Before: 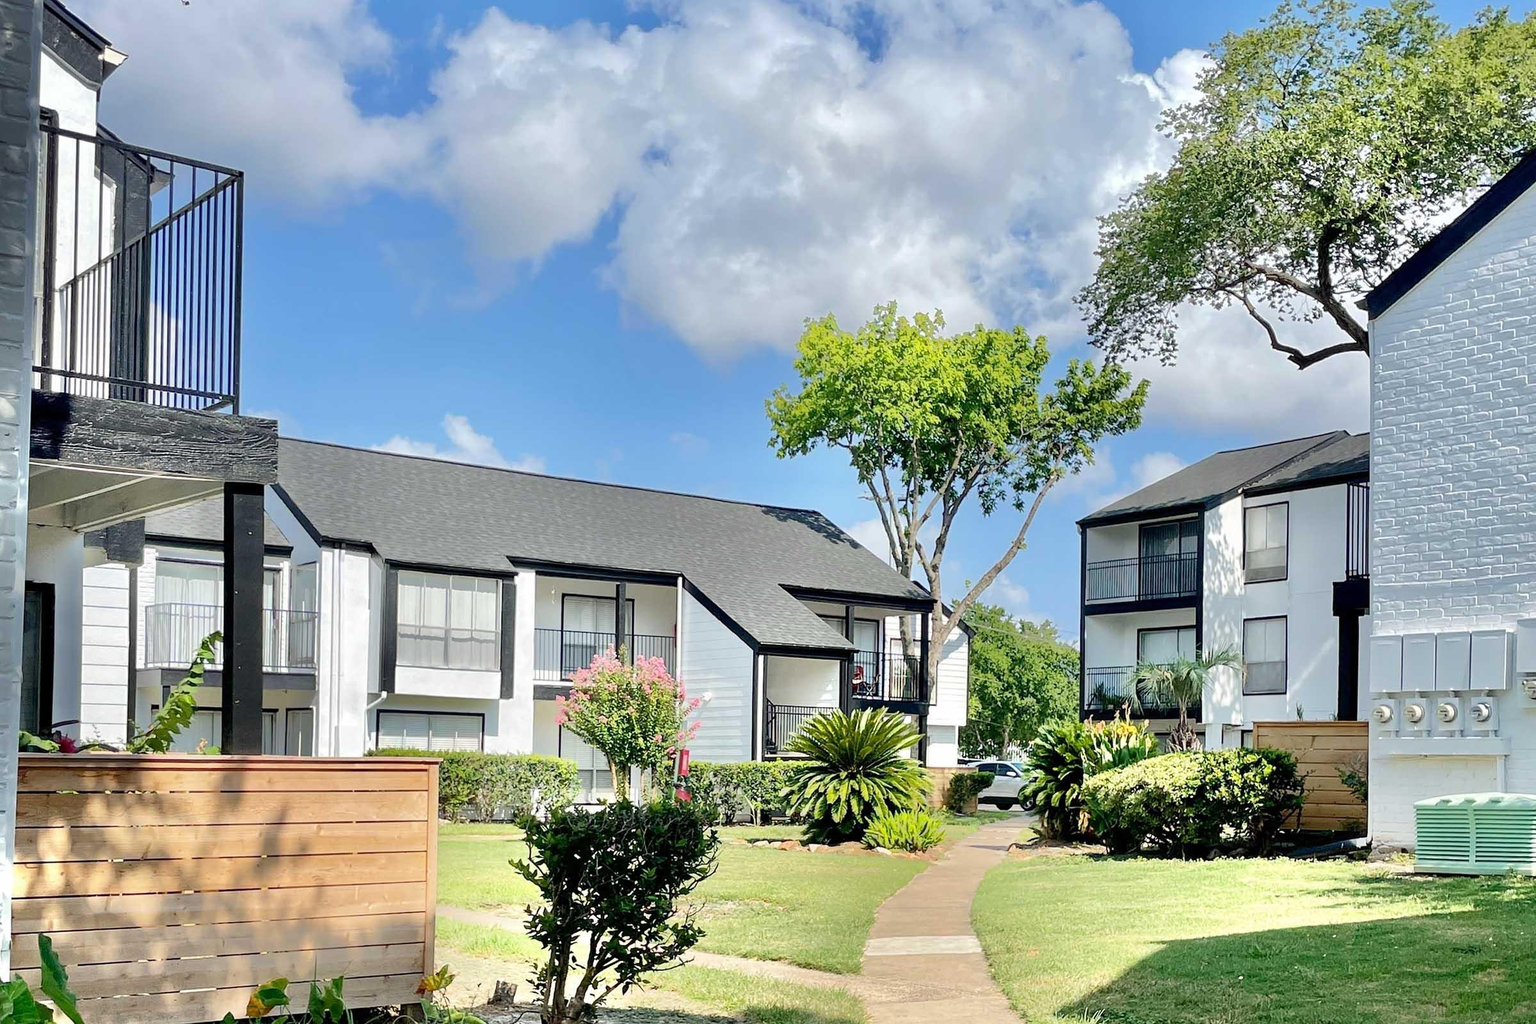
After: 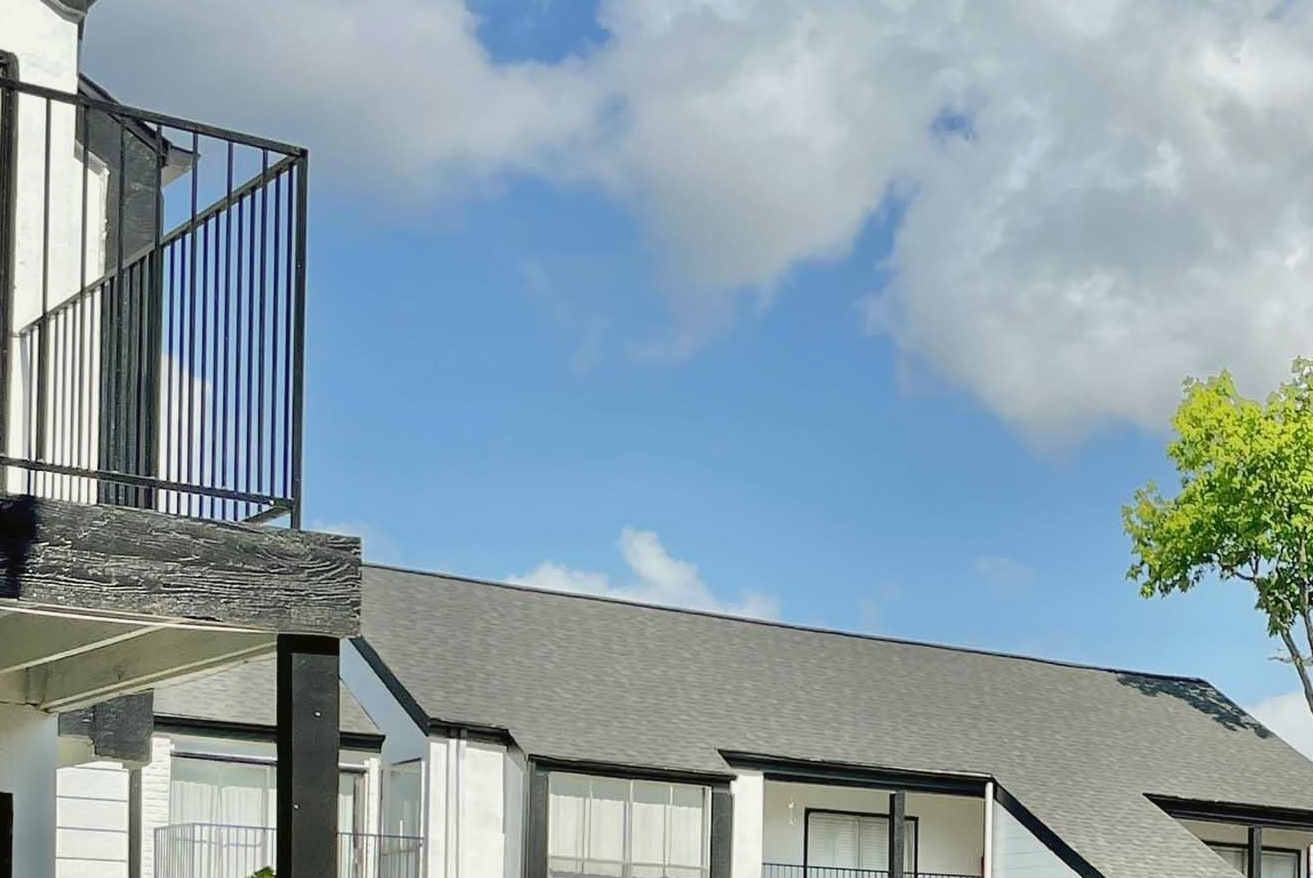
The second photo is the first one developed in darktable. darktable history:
crop and rotate: left 3.047%, top 7.509%, right 42.236%, bottom 37.598%
color balance: mode lift, gamma, gain (sRGB), lift [1.04, 1, 1, 0.97], gamma [1.01, 1, 1, 0.97], gain [0.96, 1, 1, 0.97]
base curve: curves: ch0 [(0, 0) (0.297, 0.298) (1, 1)], preserve colors none
